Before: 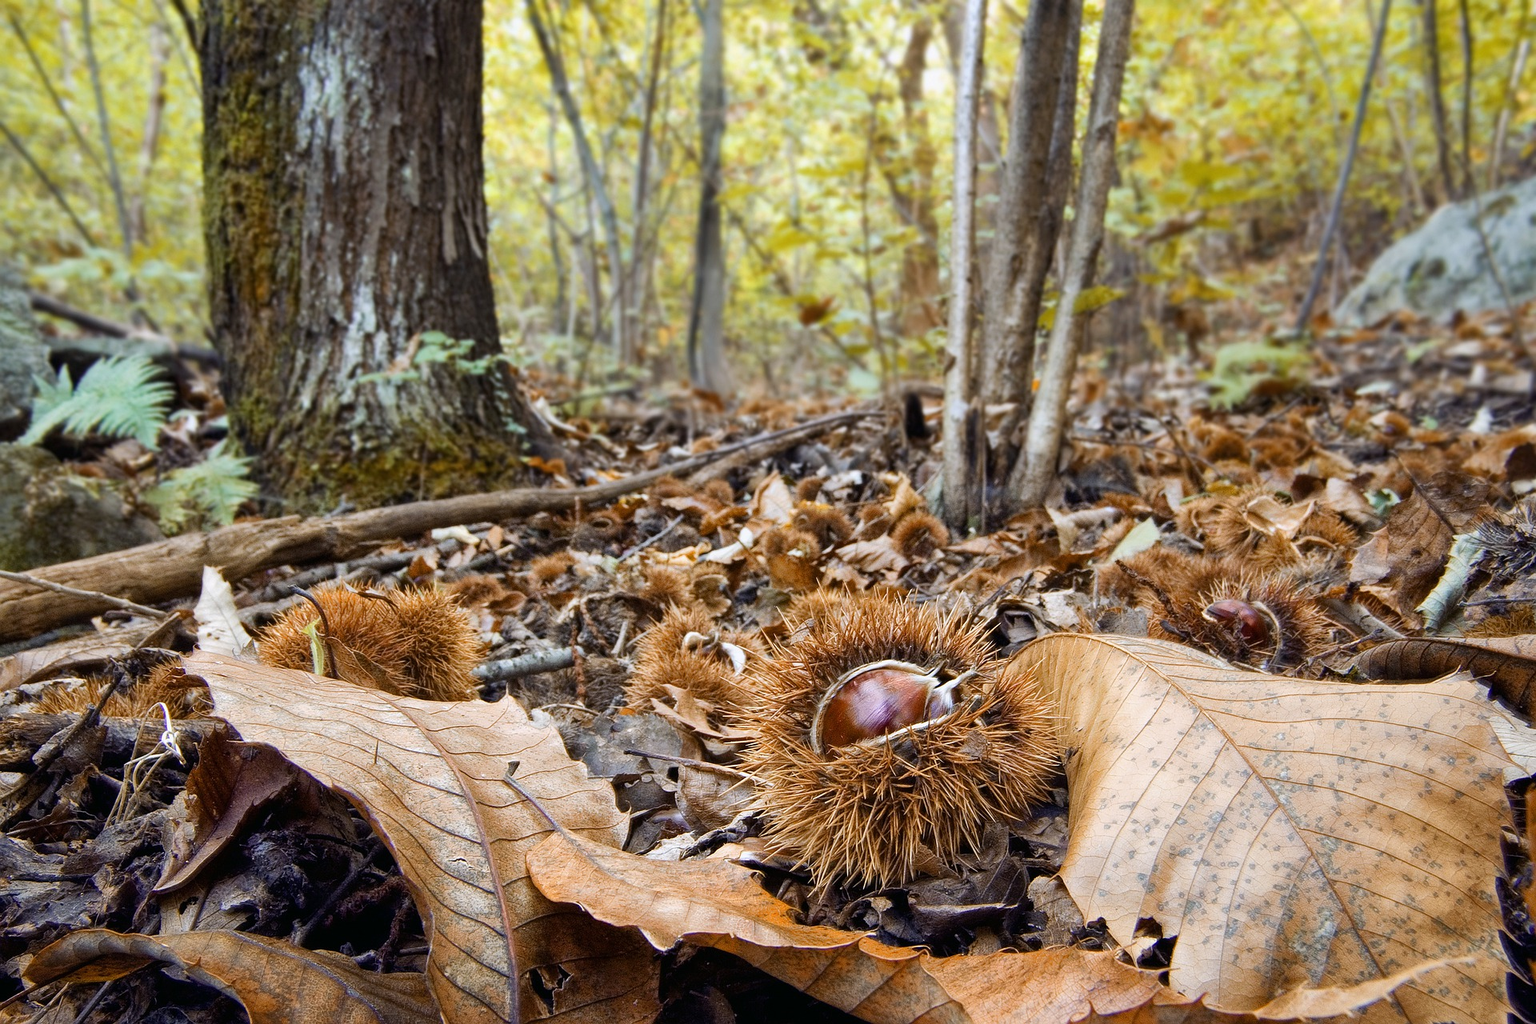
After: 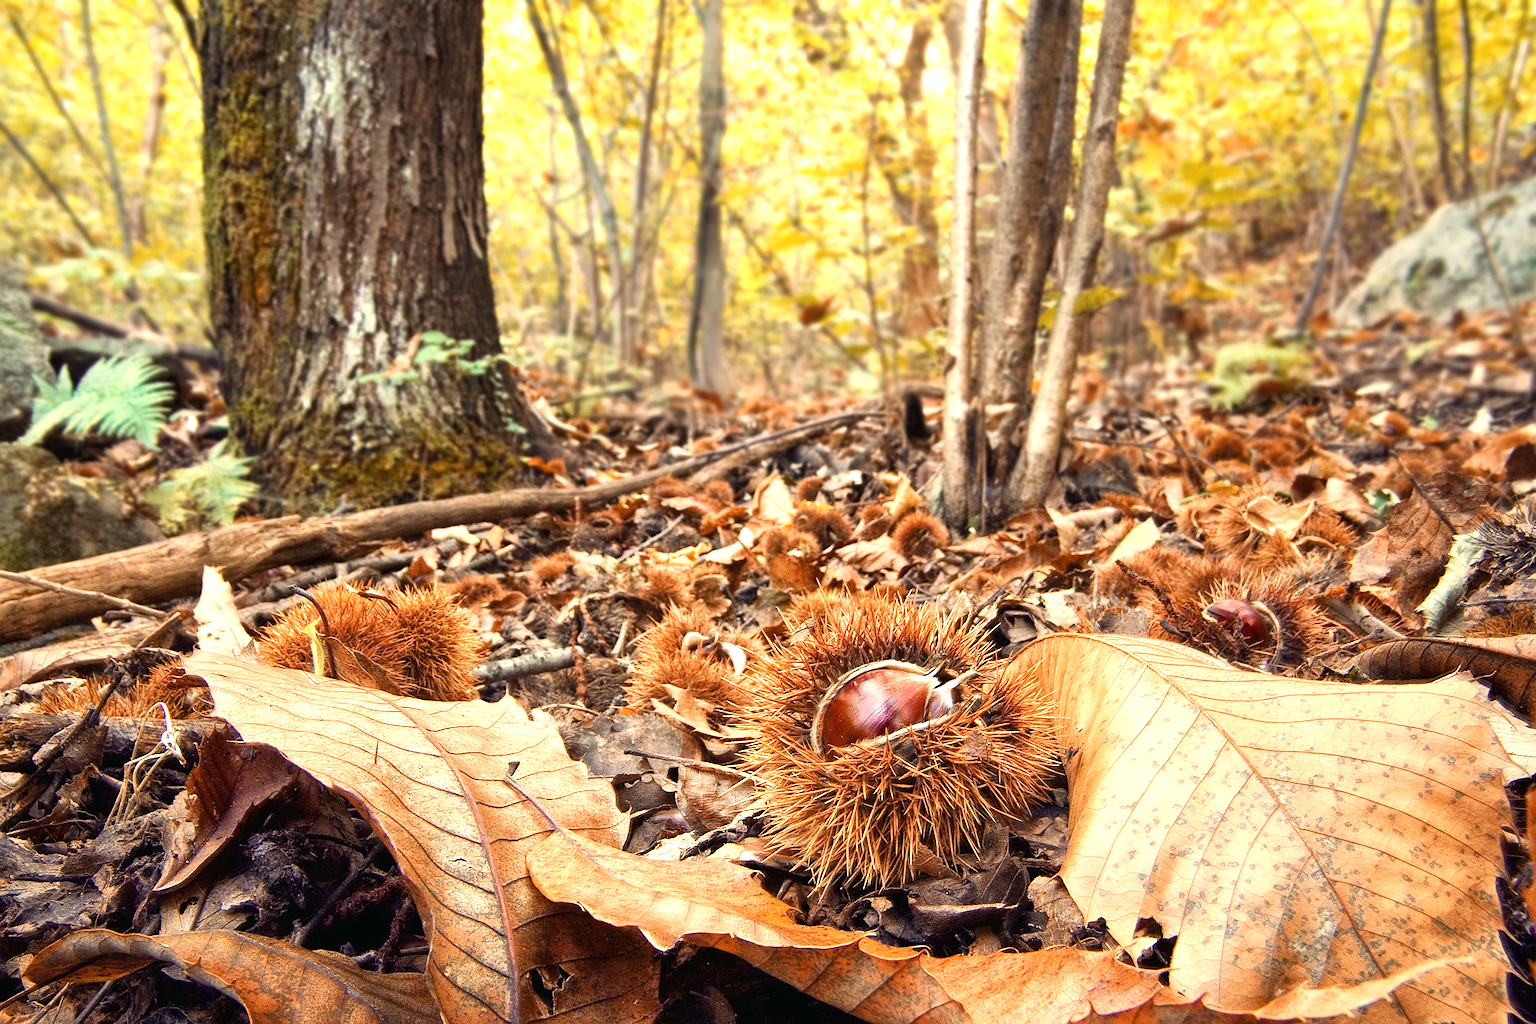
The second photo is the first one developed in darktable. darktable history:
exposure: black level correction 0, exposure 0.7 EV, compensate exposure bias true, compensate highlight preservation false
tone curve: curves: ch0 [(0, 0) (0.253, 0.237) (1, 1)]; ch1 [(0, 0) (0.411, 0.385) (0.502, 0.506) (0.557, 0.565) (0.66, 0.683) (1, 1)]; ch2 [(0, 0) (0.394, 0.413) (0.5, 0.5) (1, 1)], color space Lab, independent channels, preserve colors none
white balance: red 1.123, blue 0.83
